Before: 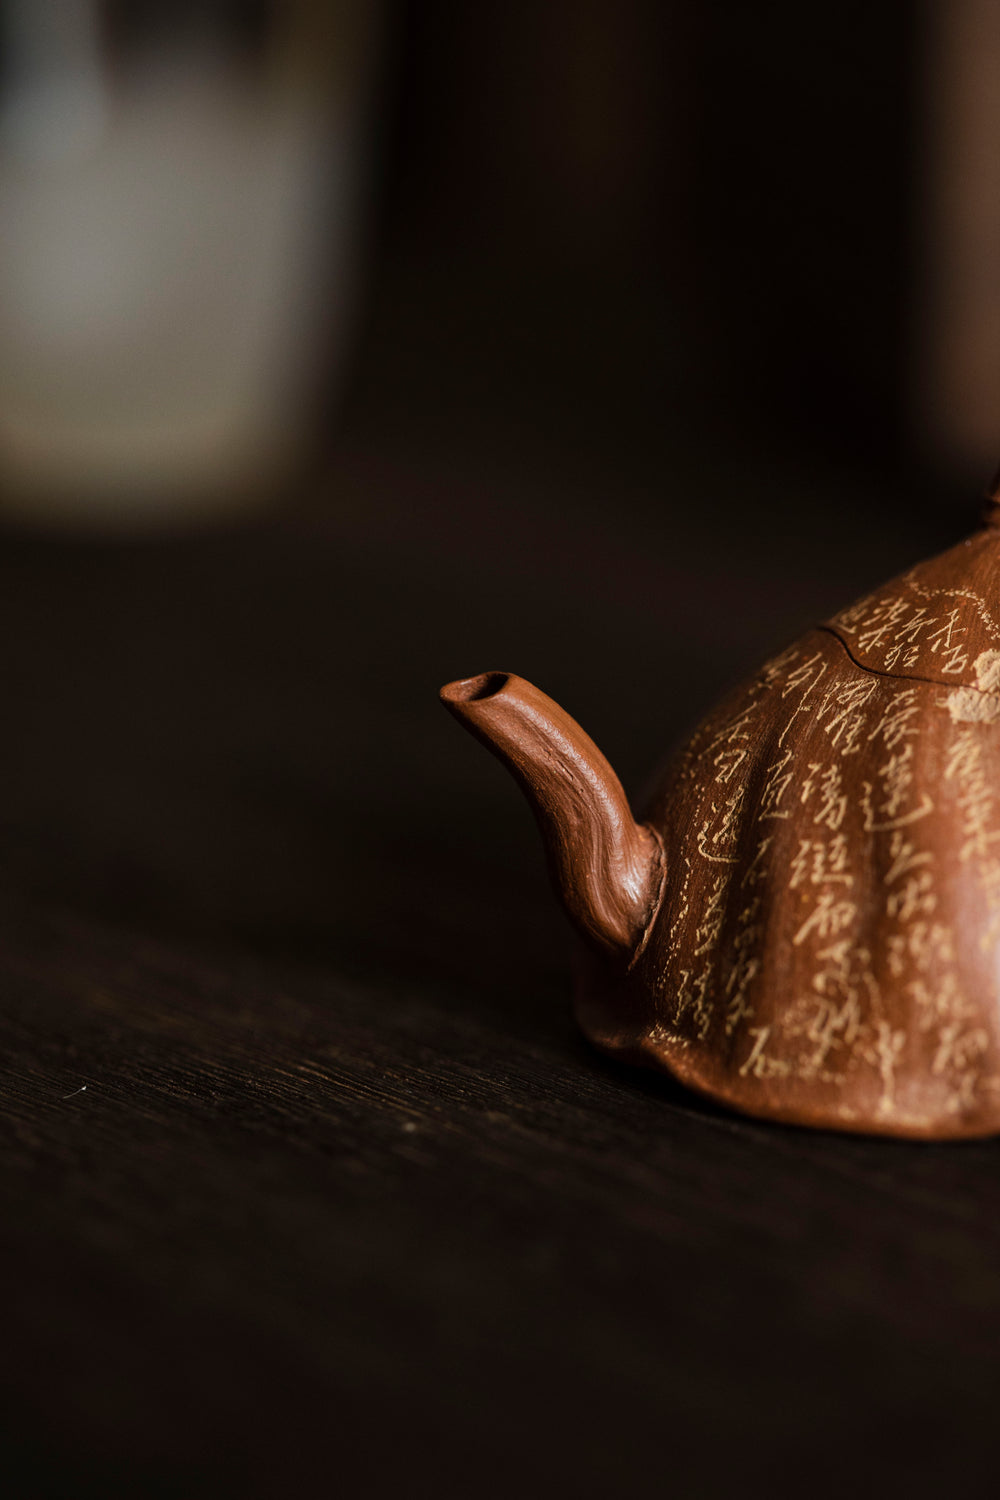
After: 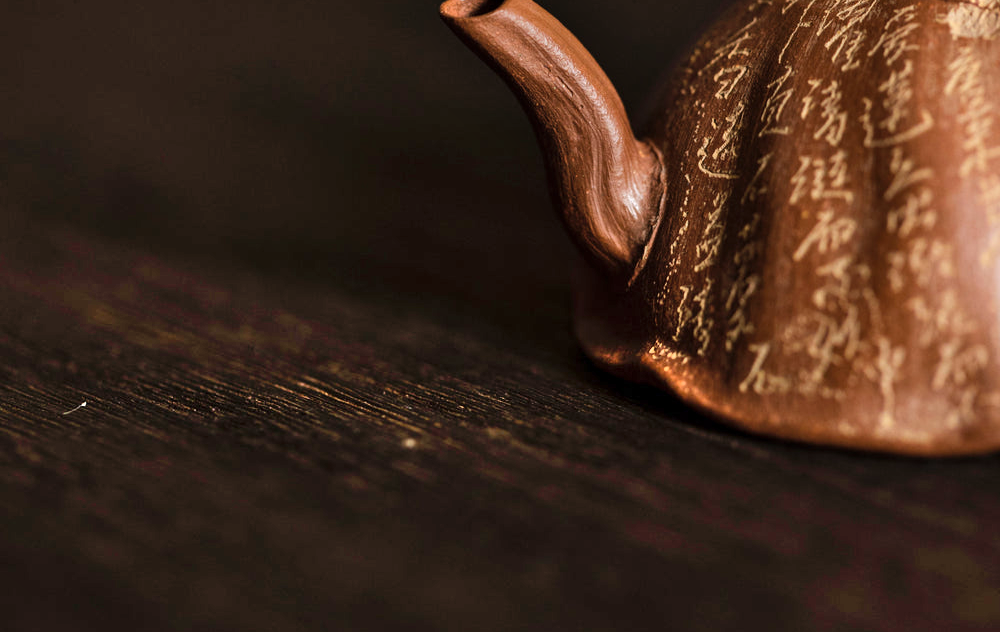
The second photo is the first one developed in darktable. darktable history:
shadows and highlights: radius 46.56, white point adjustment 6.71, compress 79.35%, soften with gaussian
crop: top 45.642%, bottom 12.197%
